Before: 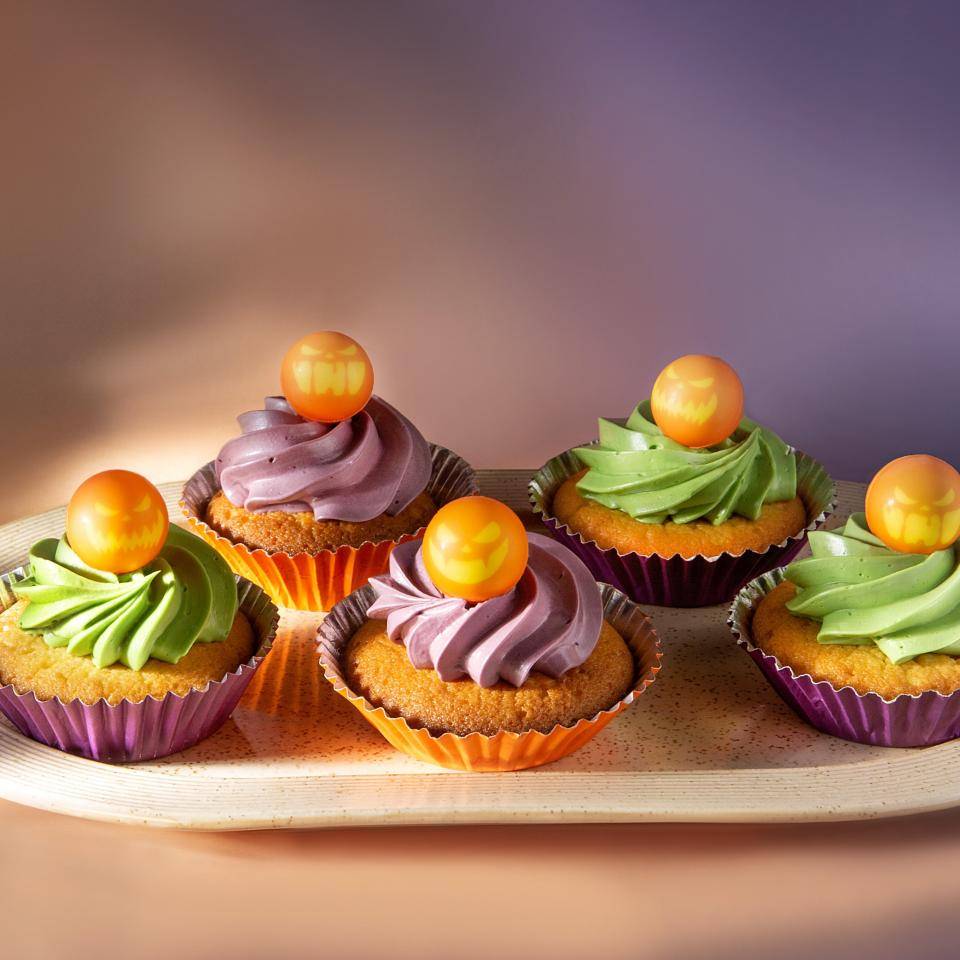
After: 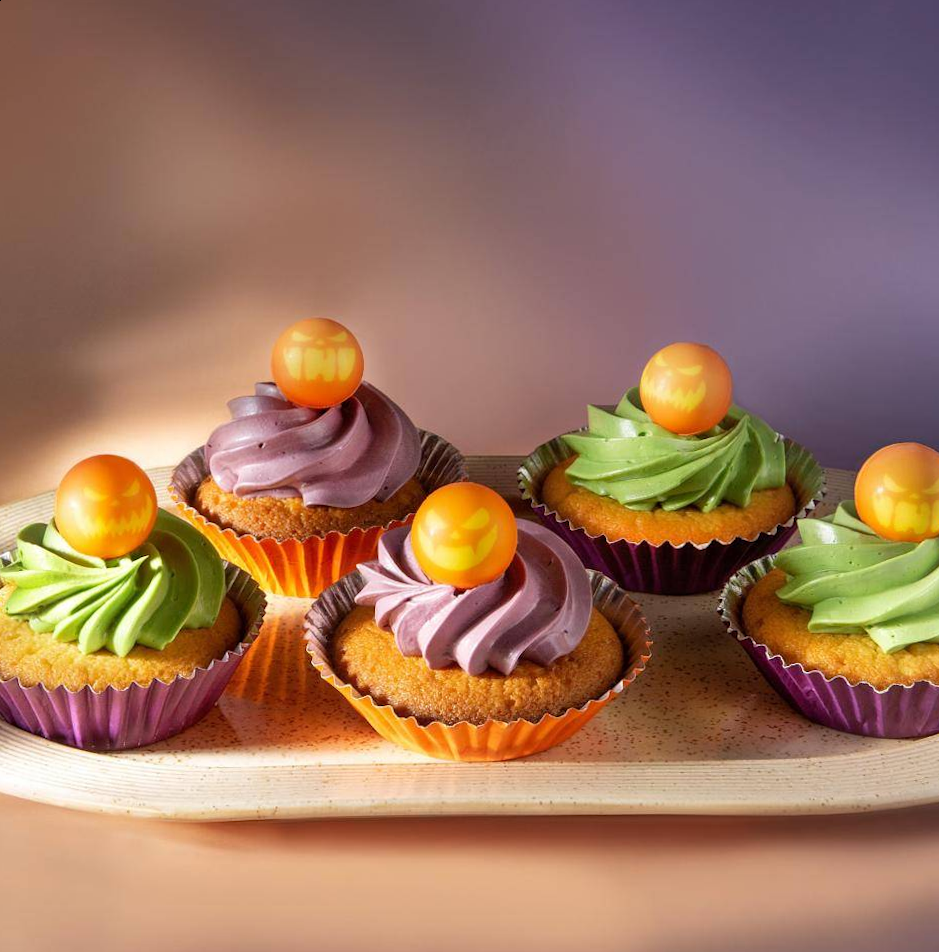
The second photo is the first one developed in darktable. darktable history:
rotate and perspective: rotation 0.226°, lens shift (vertical) -0.042, crop left 0.023, crop right 0.982, crop top 0.006, crop bottom 0.994
exposure: compensate highlight preservation false
